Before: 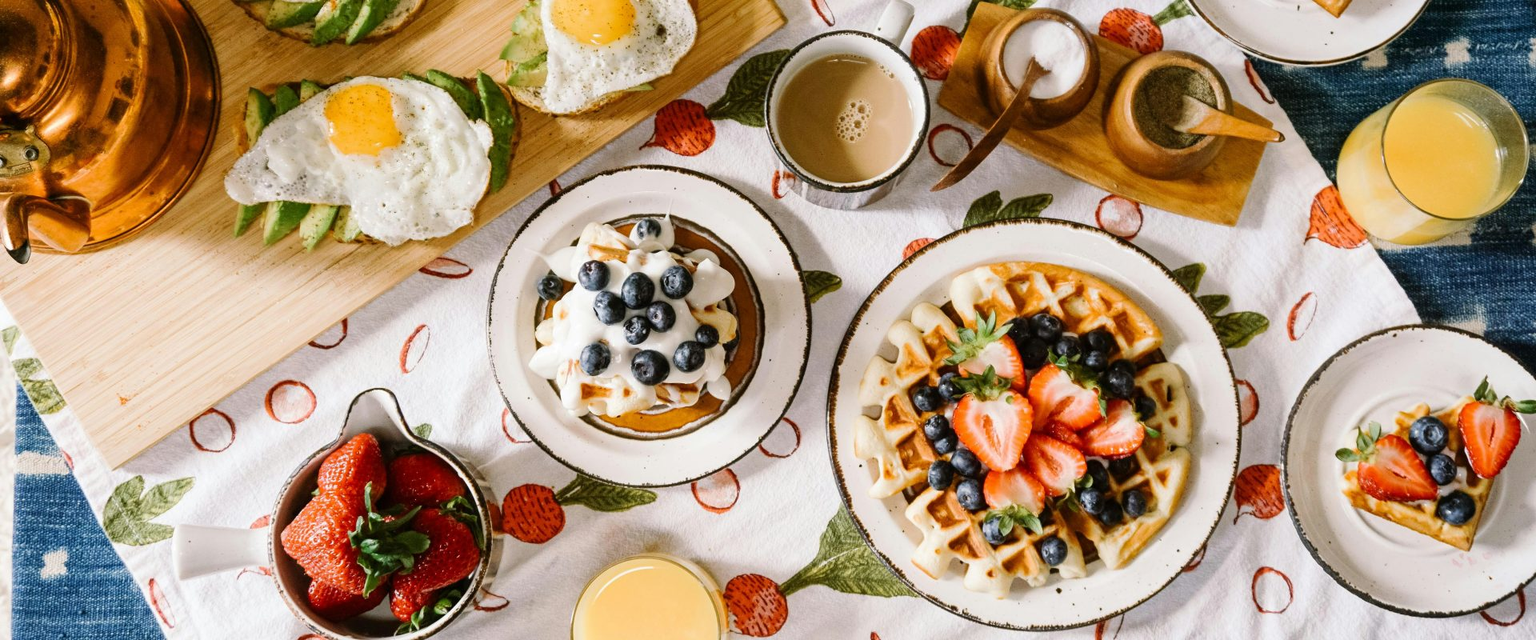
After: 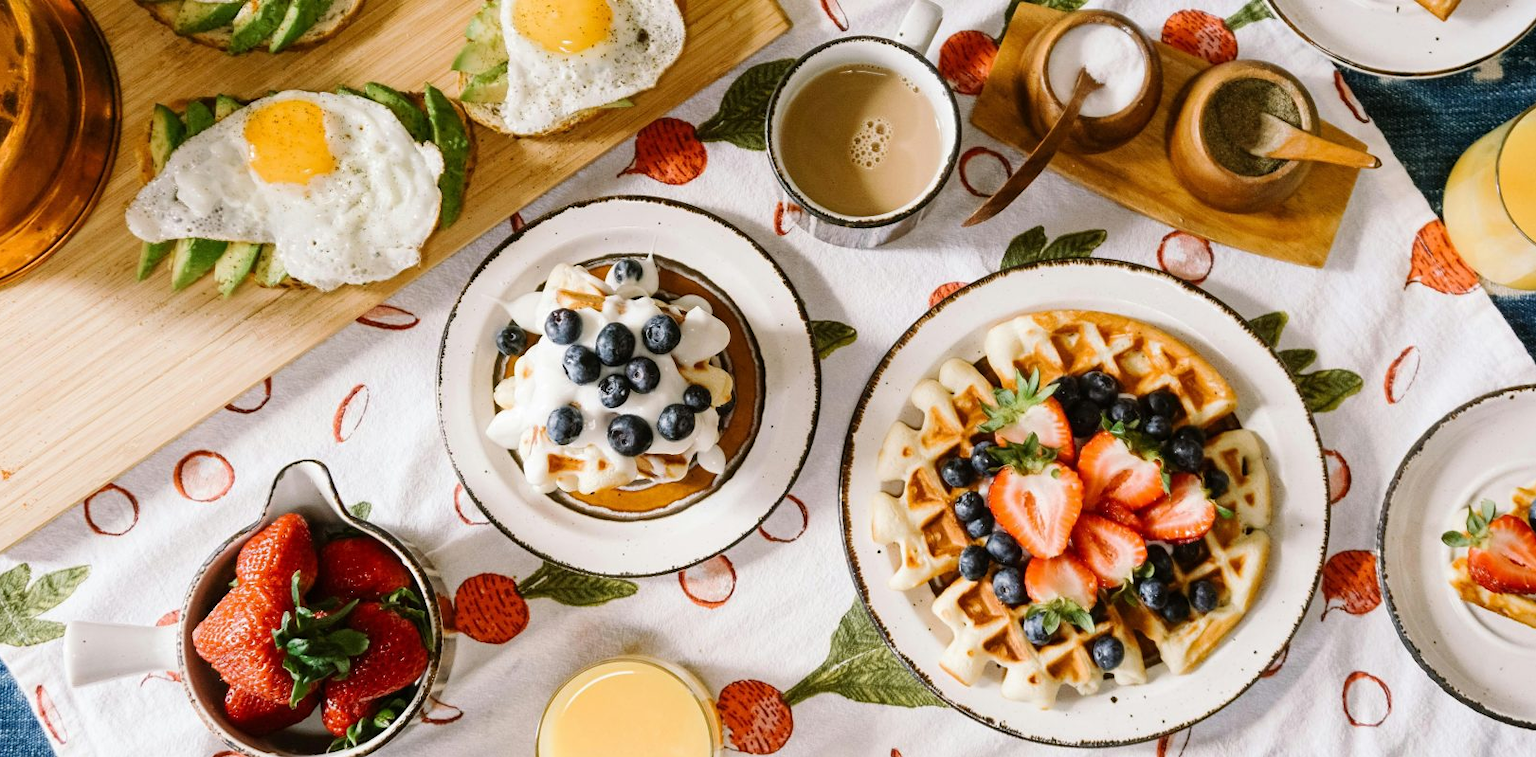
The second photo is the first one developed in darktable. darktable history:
crop: left 7.718%, right 7.824%
